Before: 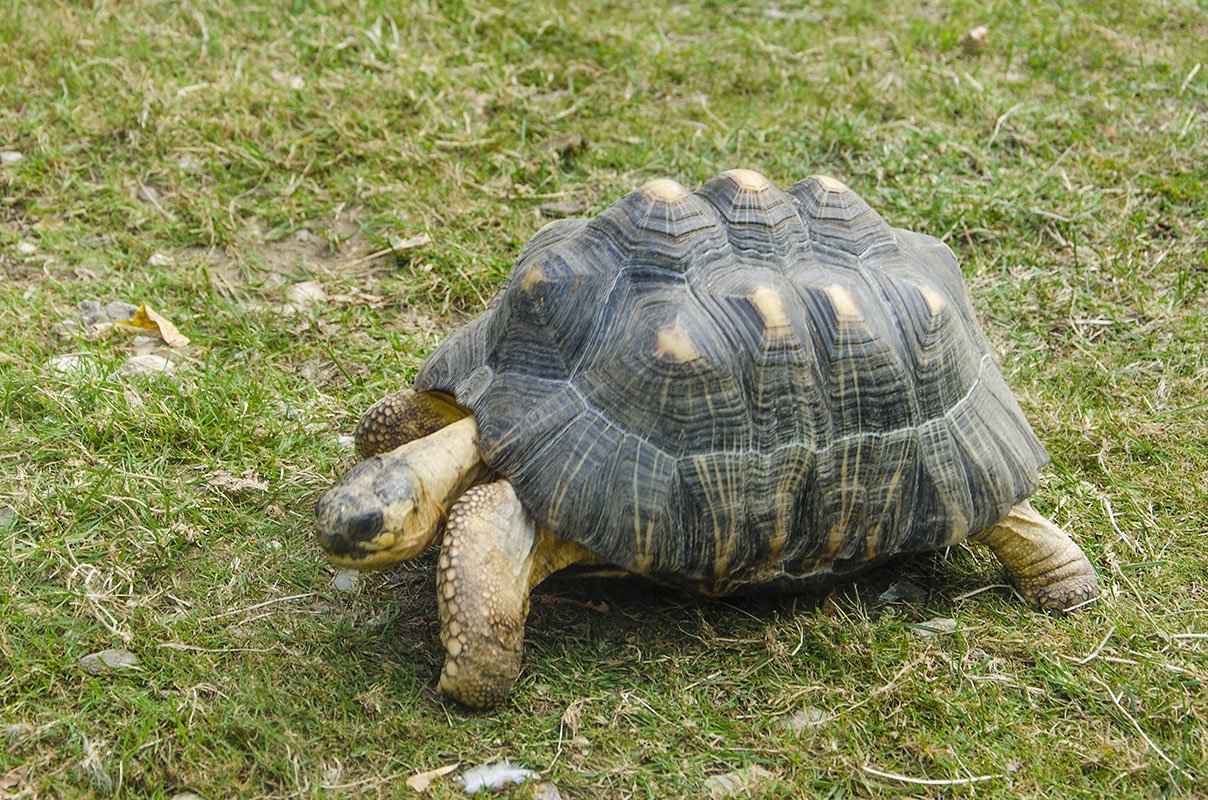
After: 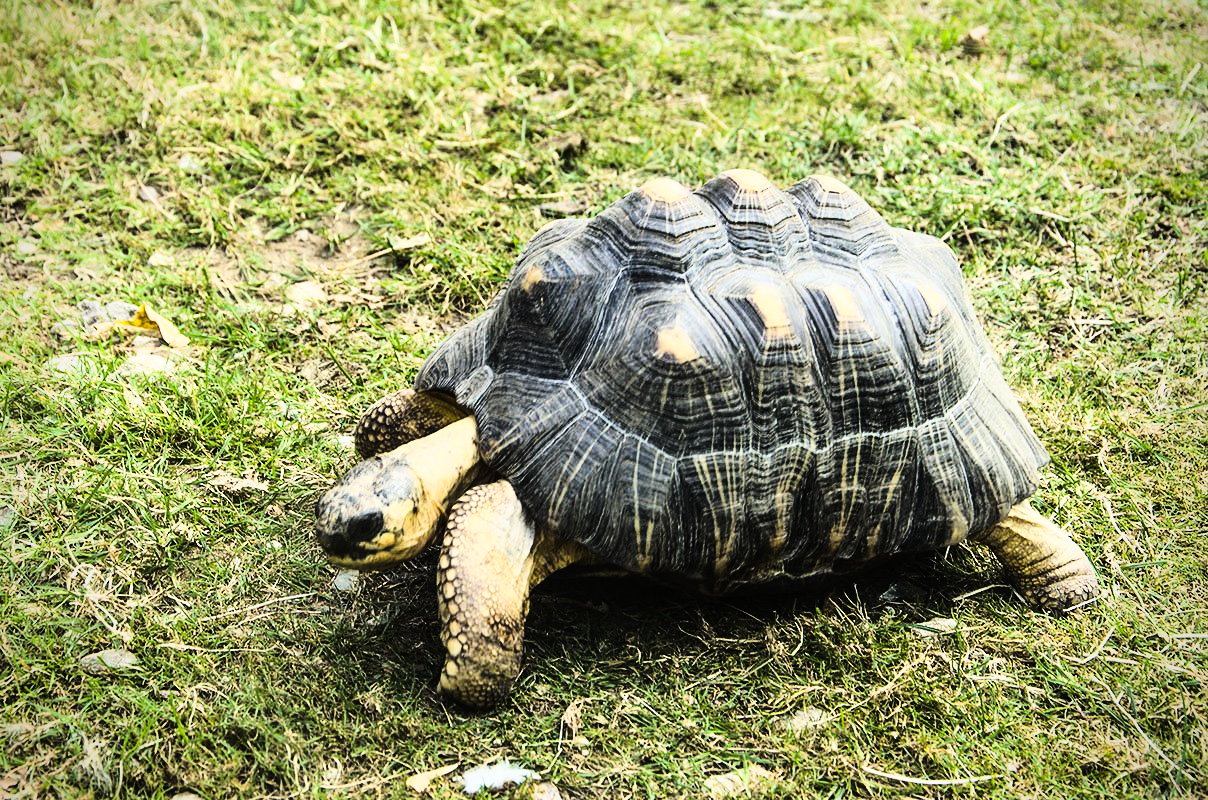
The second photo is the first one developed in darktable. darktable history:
vignetting: saturation -0.03
tone curve: curves: ch0 [(0, 0) (0.003, 0.004) (0.011, 0.006) (0.025, 0.008) (0.044, 0.012) (0.069, 0.017) (0.1, 0.021) (0.136, 0.029) (0.177, 0.043) (0.224, 0.062) (0.277, 0.108) (0.335, 0.166) (0.399, 0.301) (0.468, 0.467) (0.543, 0.64) (0.623, 0.803) (0.709, 0.908) (0.801, 0.969) (0.898, 0.988) (1, 1)], color space Lab, linked channels
